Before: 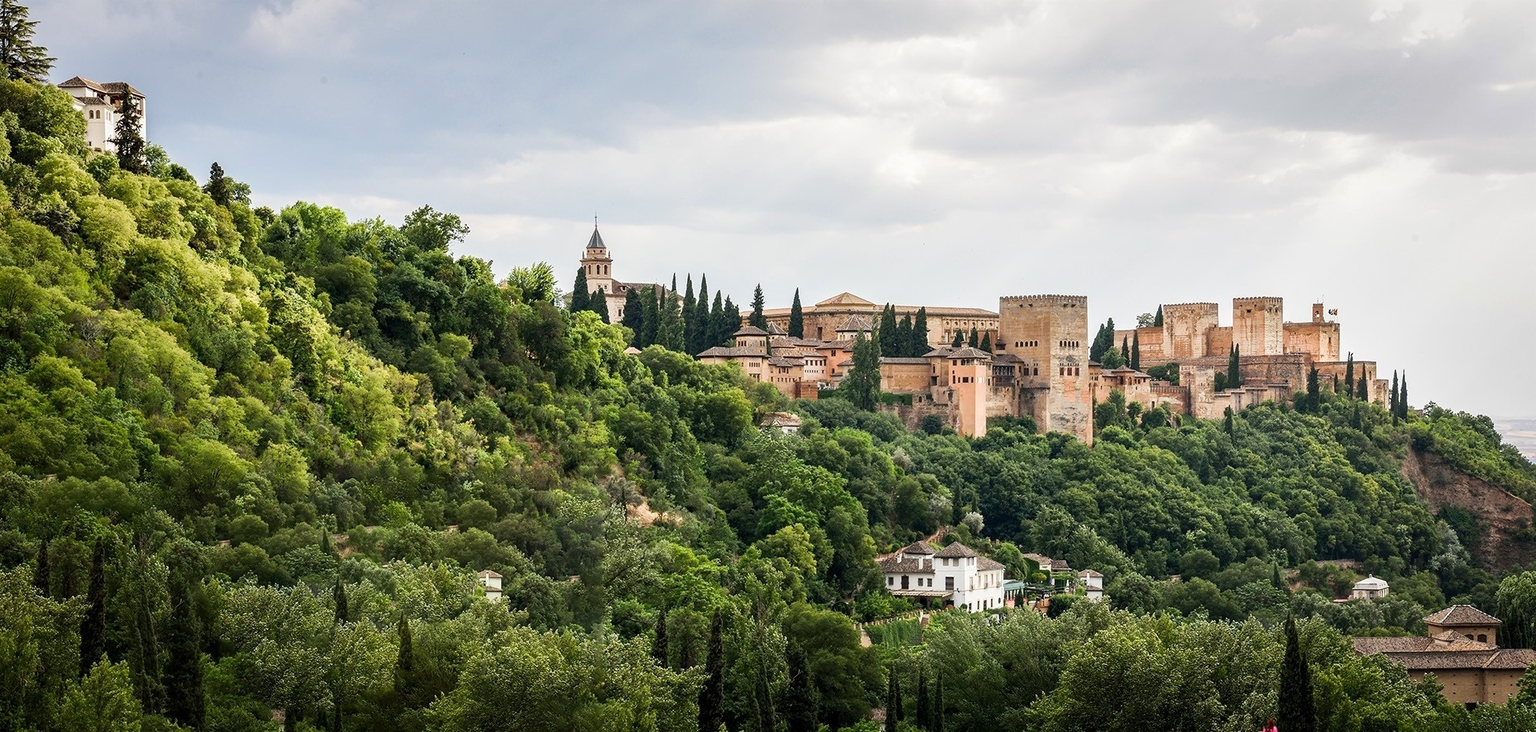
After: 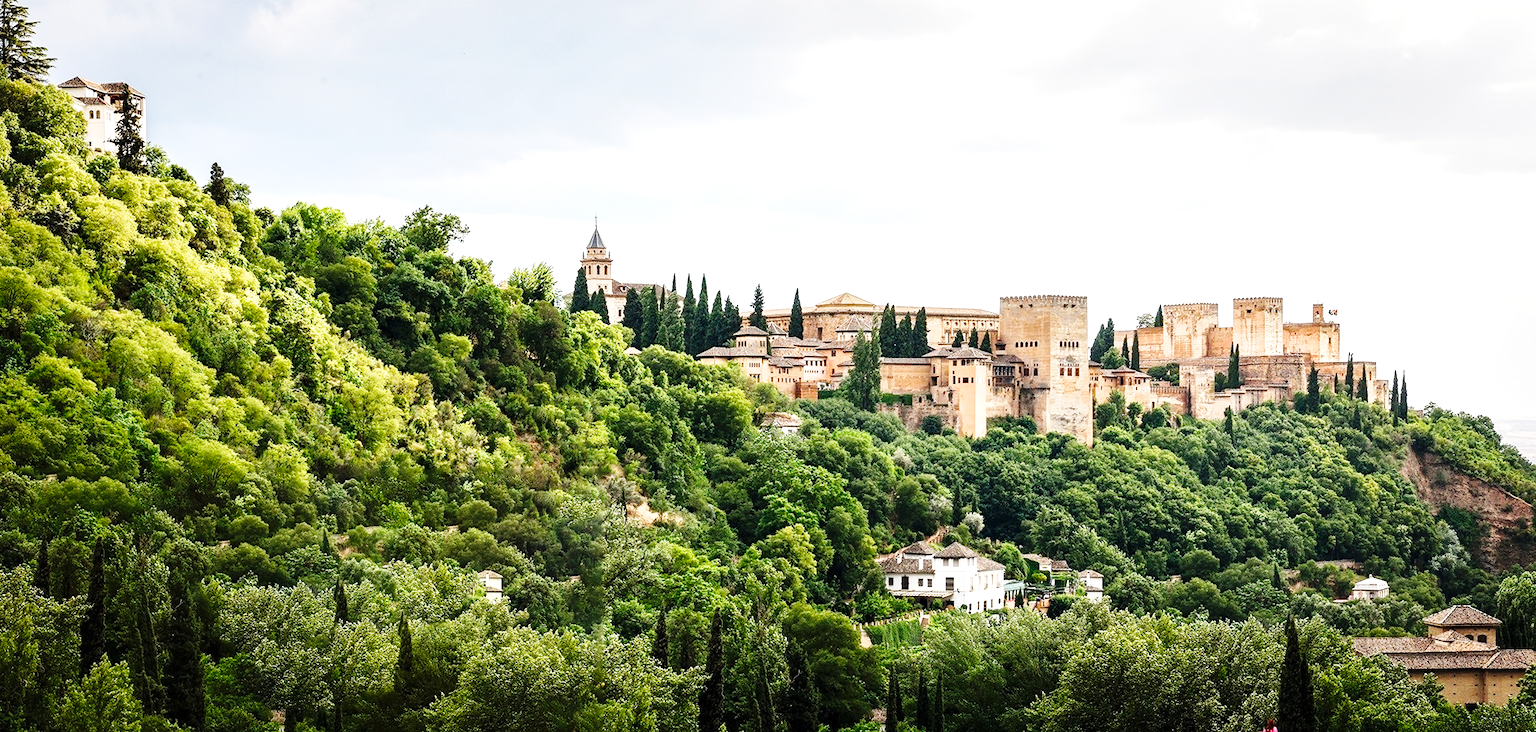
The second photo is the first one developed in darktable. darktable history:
base curve: curves: ch0 [(0, 0) (0.036, 0.025) (0.121, 0.166) (0.206, 0.329) (0.605, 0.79) (1, 1)], preserve colors none
exposure: exposure 0.466 EV, compensate highlight preservation false
